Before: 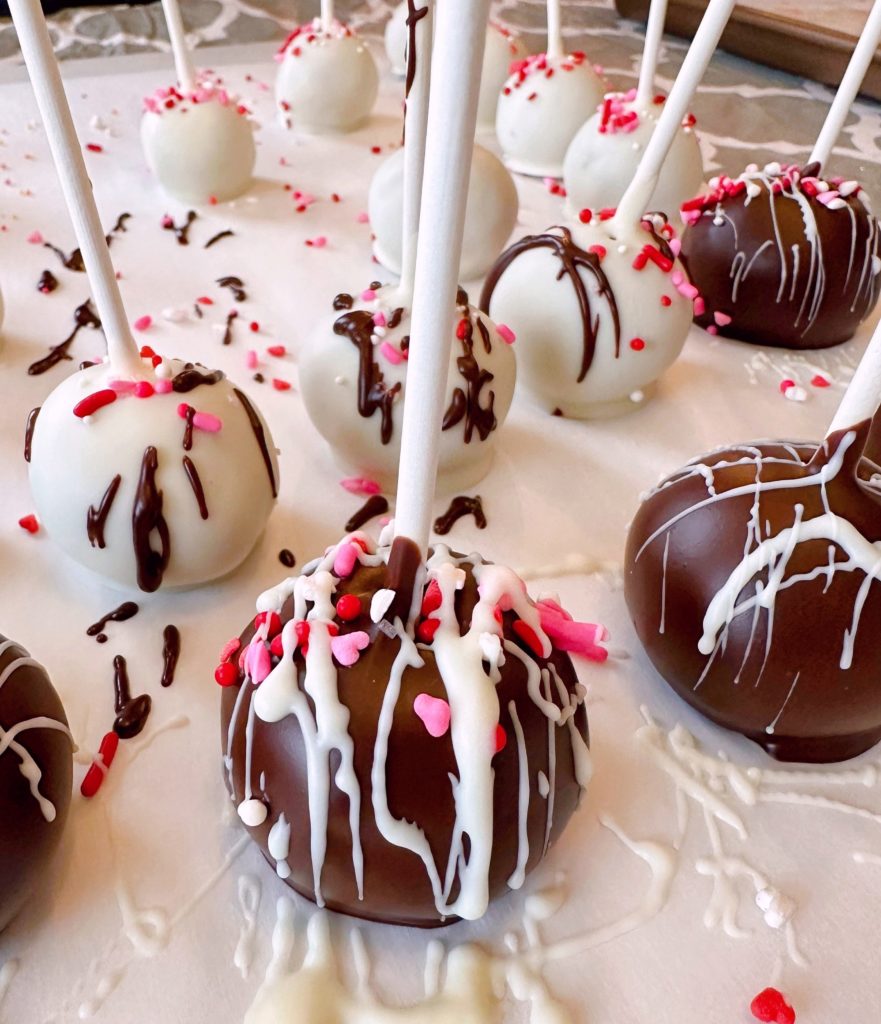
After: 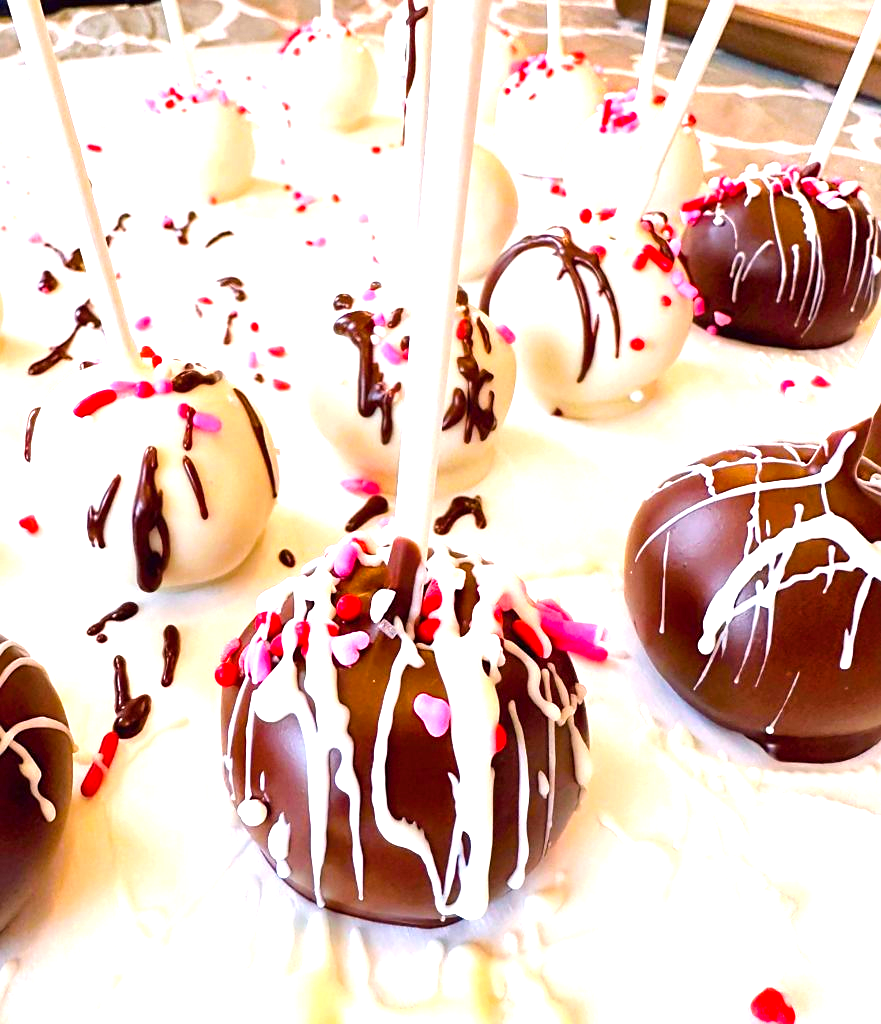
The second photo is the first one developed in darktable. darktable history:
color balance rgb: linear chroma grading › global chroma 13.3%, global vibrance 41.49%
exposure: black level correction 0, exposure 1.3 EV, compensate exposure bias true, compensate highlight preservation false
sharpen: radius 1.458, amount 0.398, threshold 1.271
